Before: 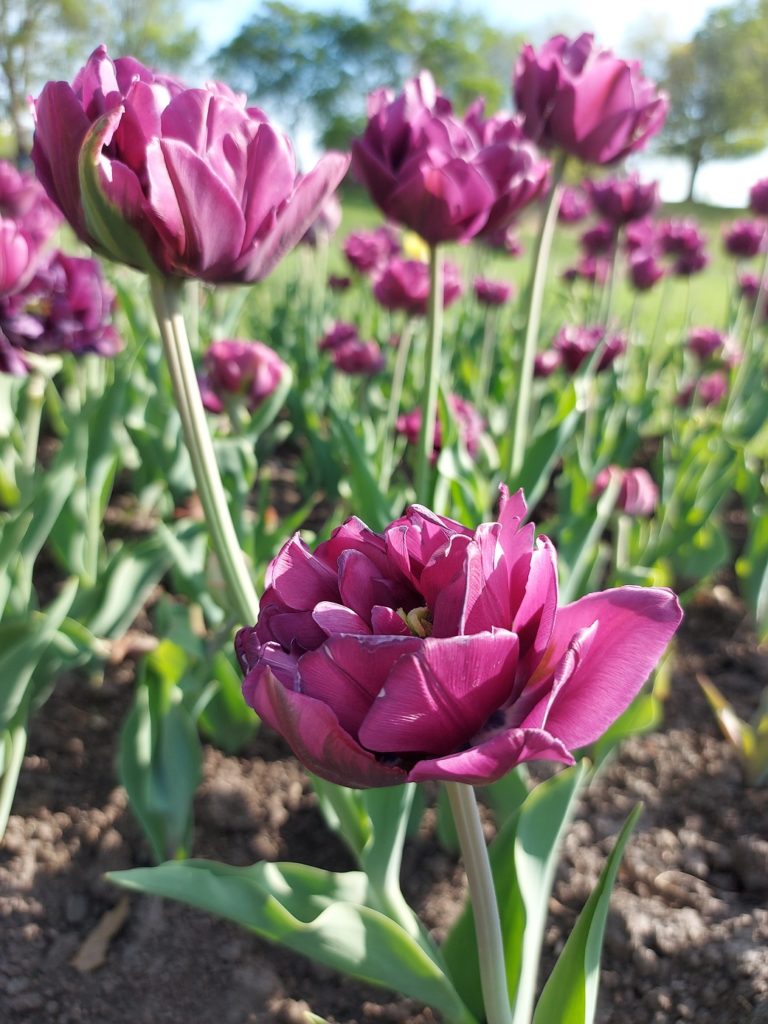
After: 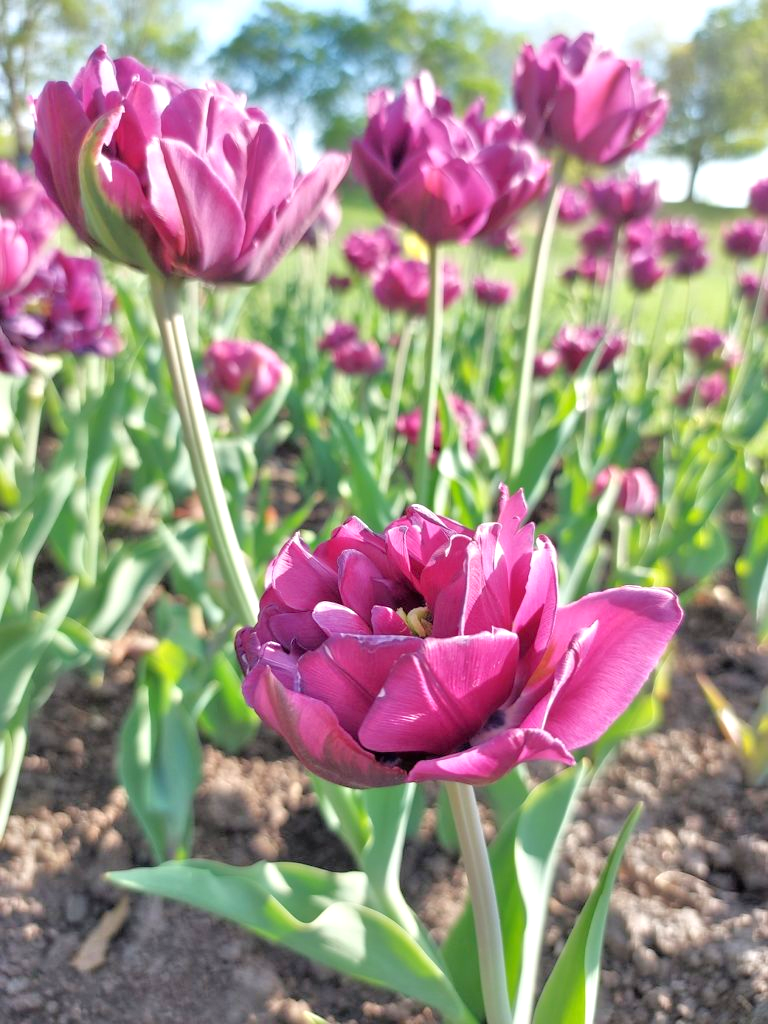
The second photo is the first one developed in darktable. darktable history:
tone equalizer: -7 EV 0.15 EV, -6 EV 0.6 EV, -5 EV 1.15 EV, -4 EV 1.33 EV, -3 EV 1.15 EV, -2 EV 0.6 EV, -1 EV 0.15 EV, mask exposure compensation -0.5 EV
exposure: exposure 0.207 EV, compensate highlight preservation false
